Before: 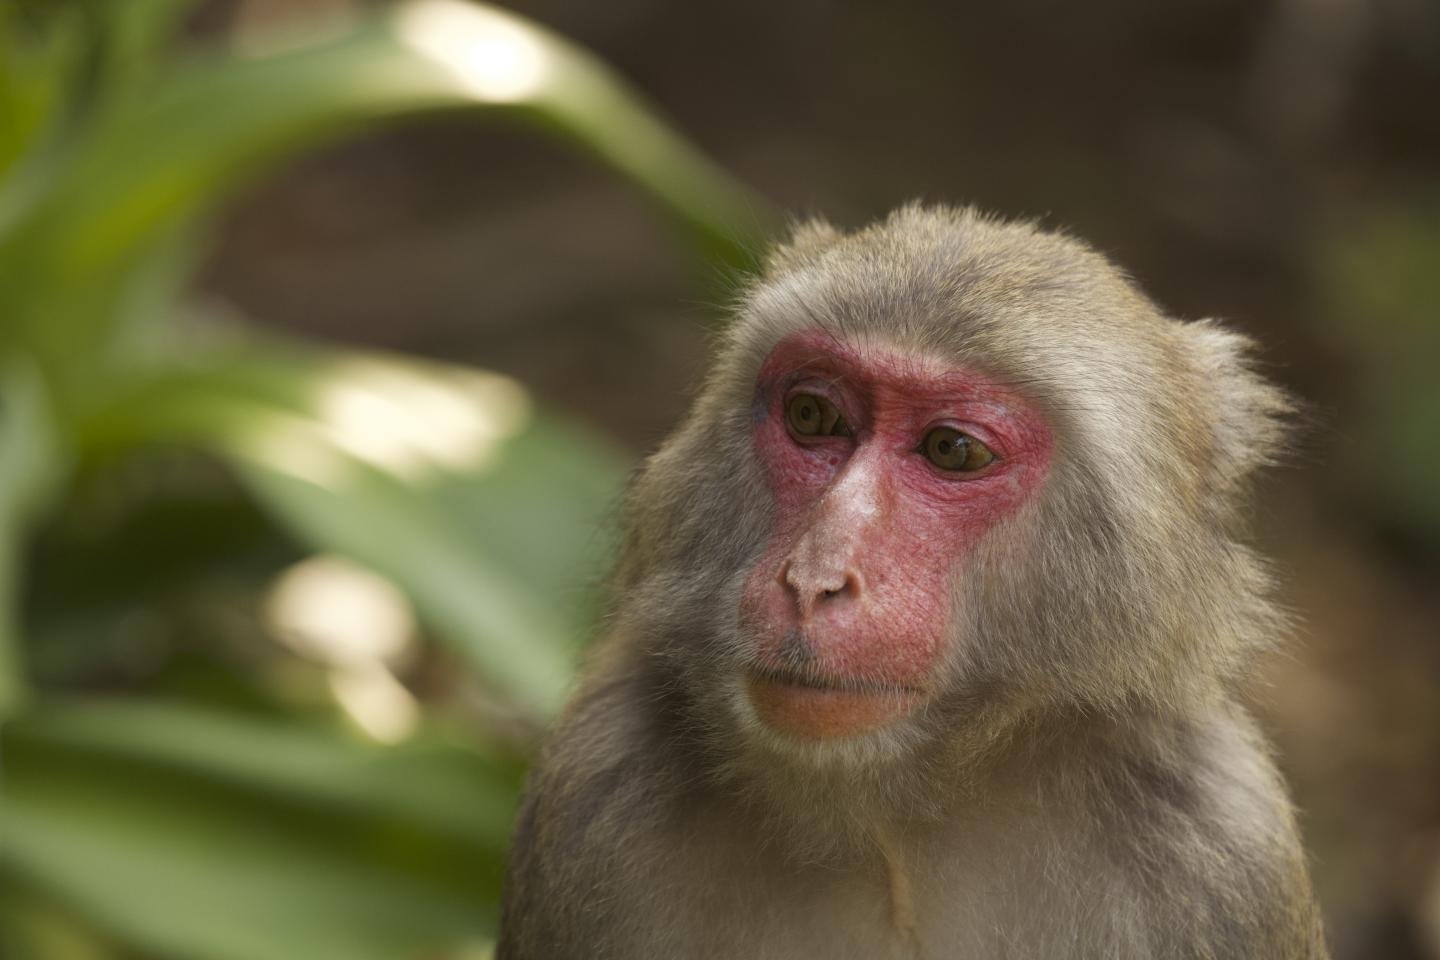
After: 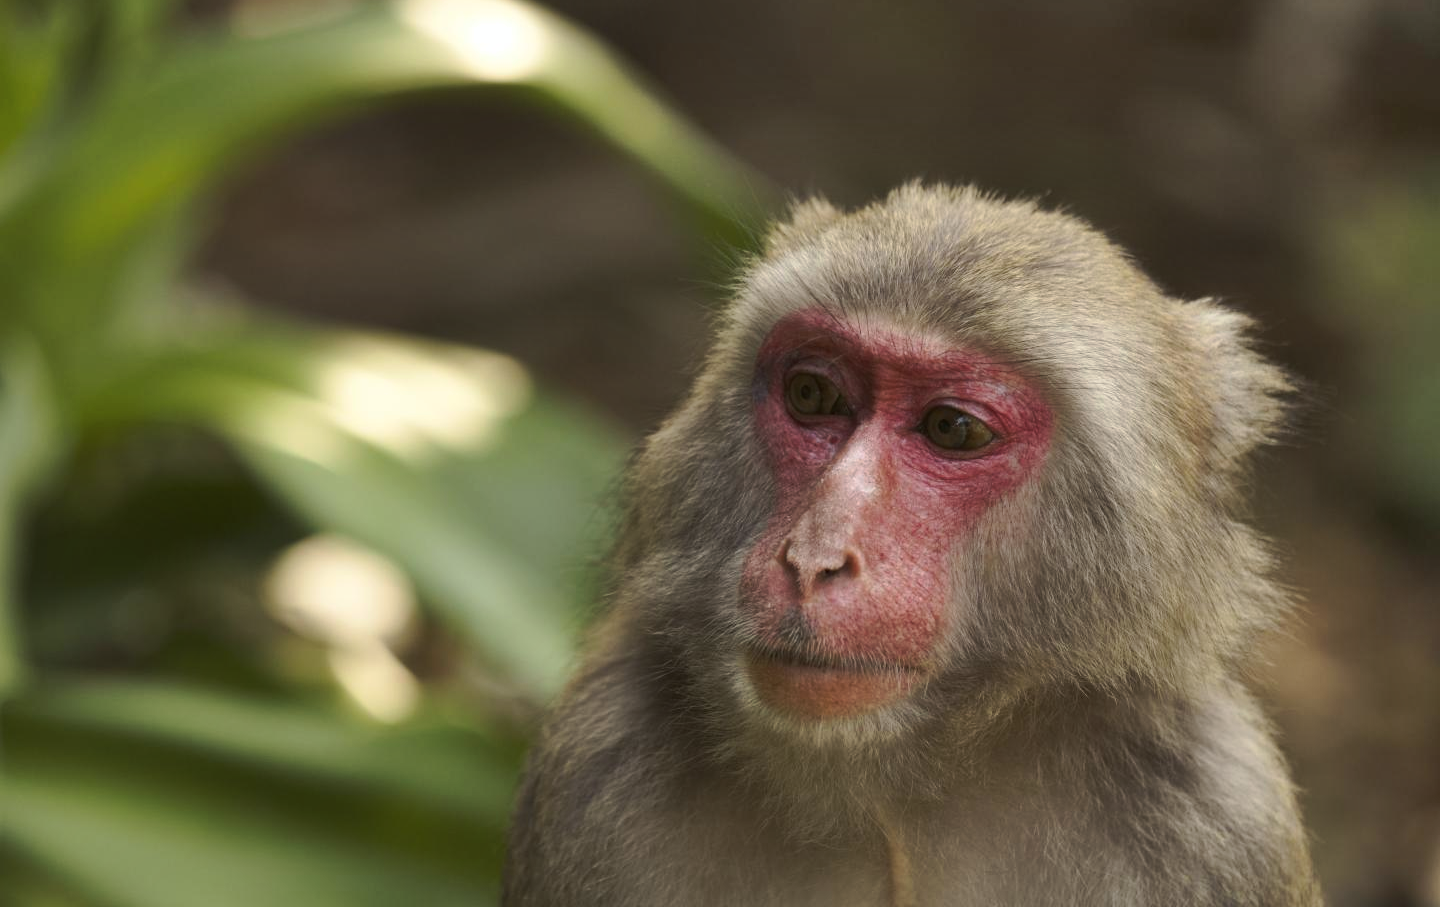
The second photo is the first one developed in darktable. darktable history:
tone curve: curves: ch0 [(0, 0) (0.003, 0.002) (0.011, 0.009) (0.025, 0.021) (0.044, 0.037) (0.069, 0.058) (0.1, 0.084) (0.136, 0.114) (0.177, 0.149) (0.224, 0.188) (0.277, 0.232) (0.335, 0.281) (0.399, 0.341) (0.468, 0.416) (0.543, 0.496) (0.623, 0.574) (0.709, 0.659) (0.801, 0.754) (0.898, 0.876) (1, 1)], preserve colors none
tone equalizer: -7 EV 0.132 EV
crop and rotate: top 2.253%, bottom 3.226%
shadows and highlights: shadows 59.45, soften with gaussian
color correction: highlights a* -0.227, highlights b* -0.135
contrast brightness saturation: contrast 0.147, brightness 0.047
